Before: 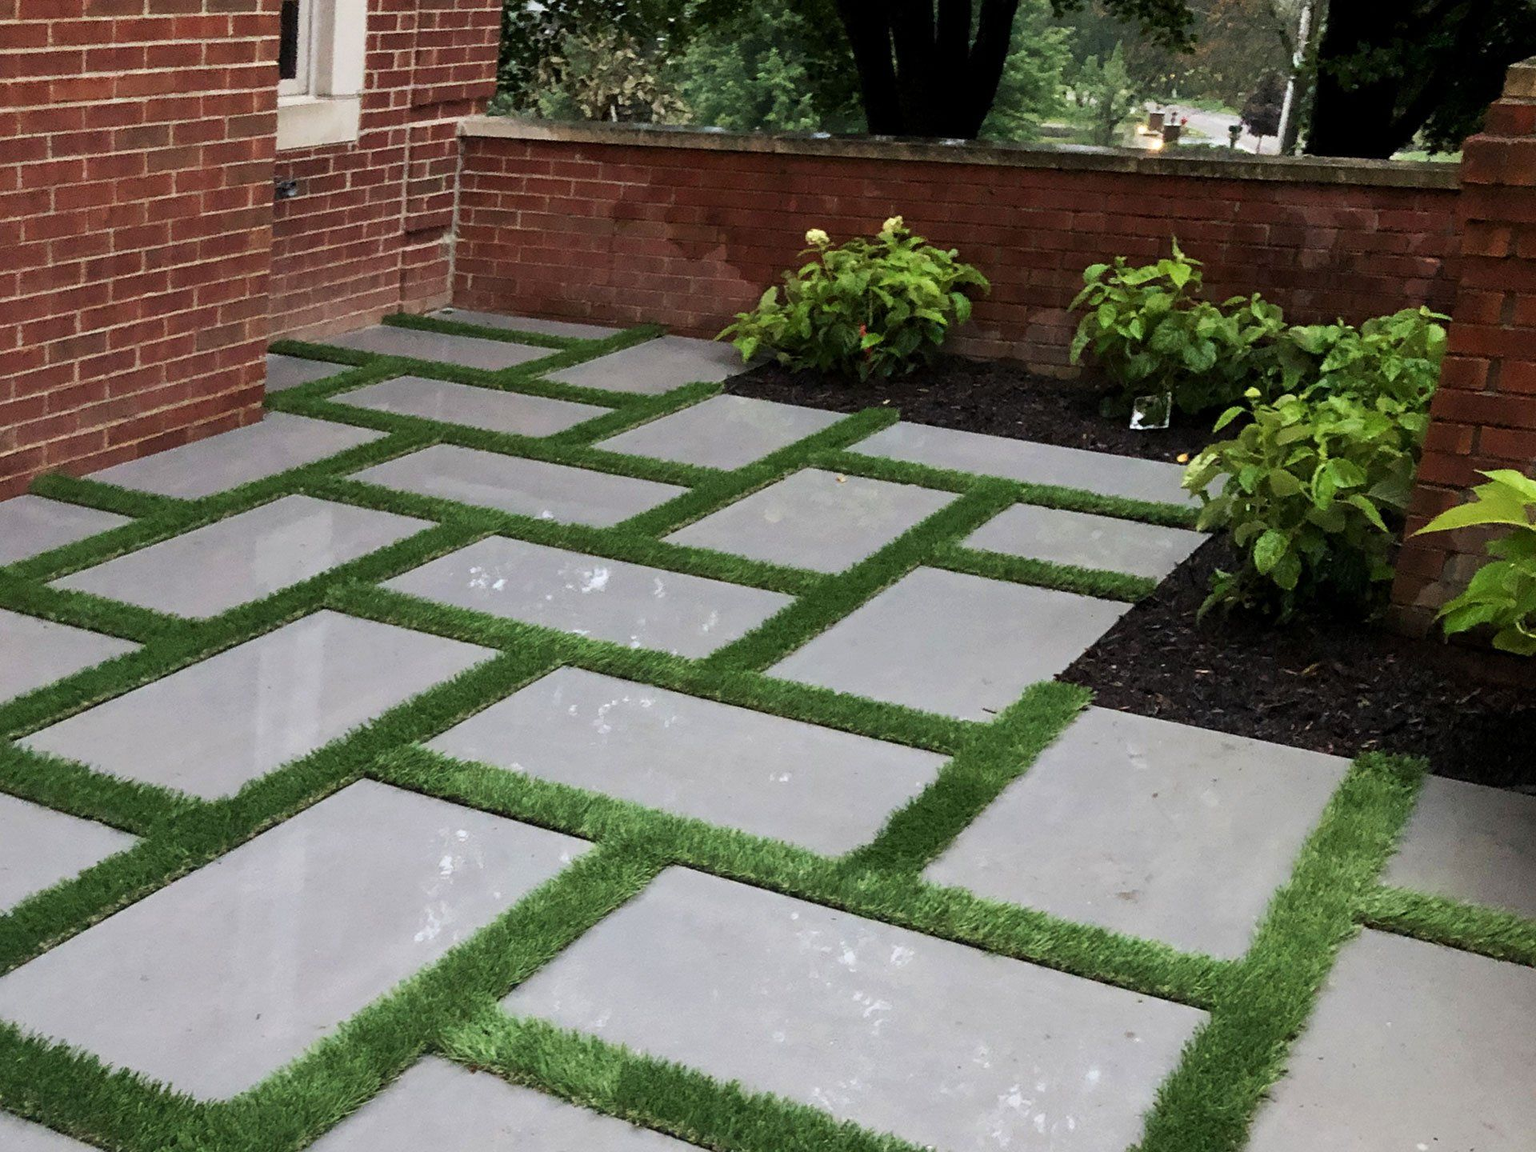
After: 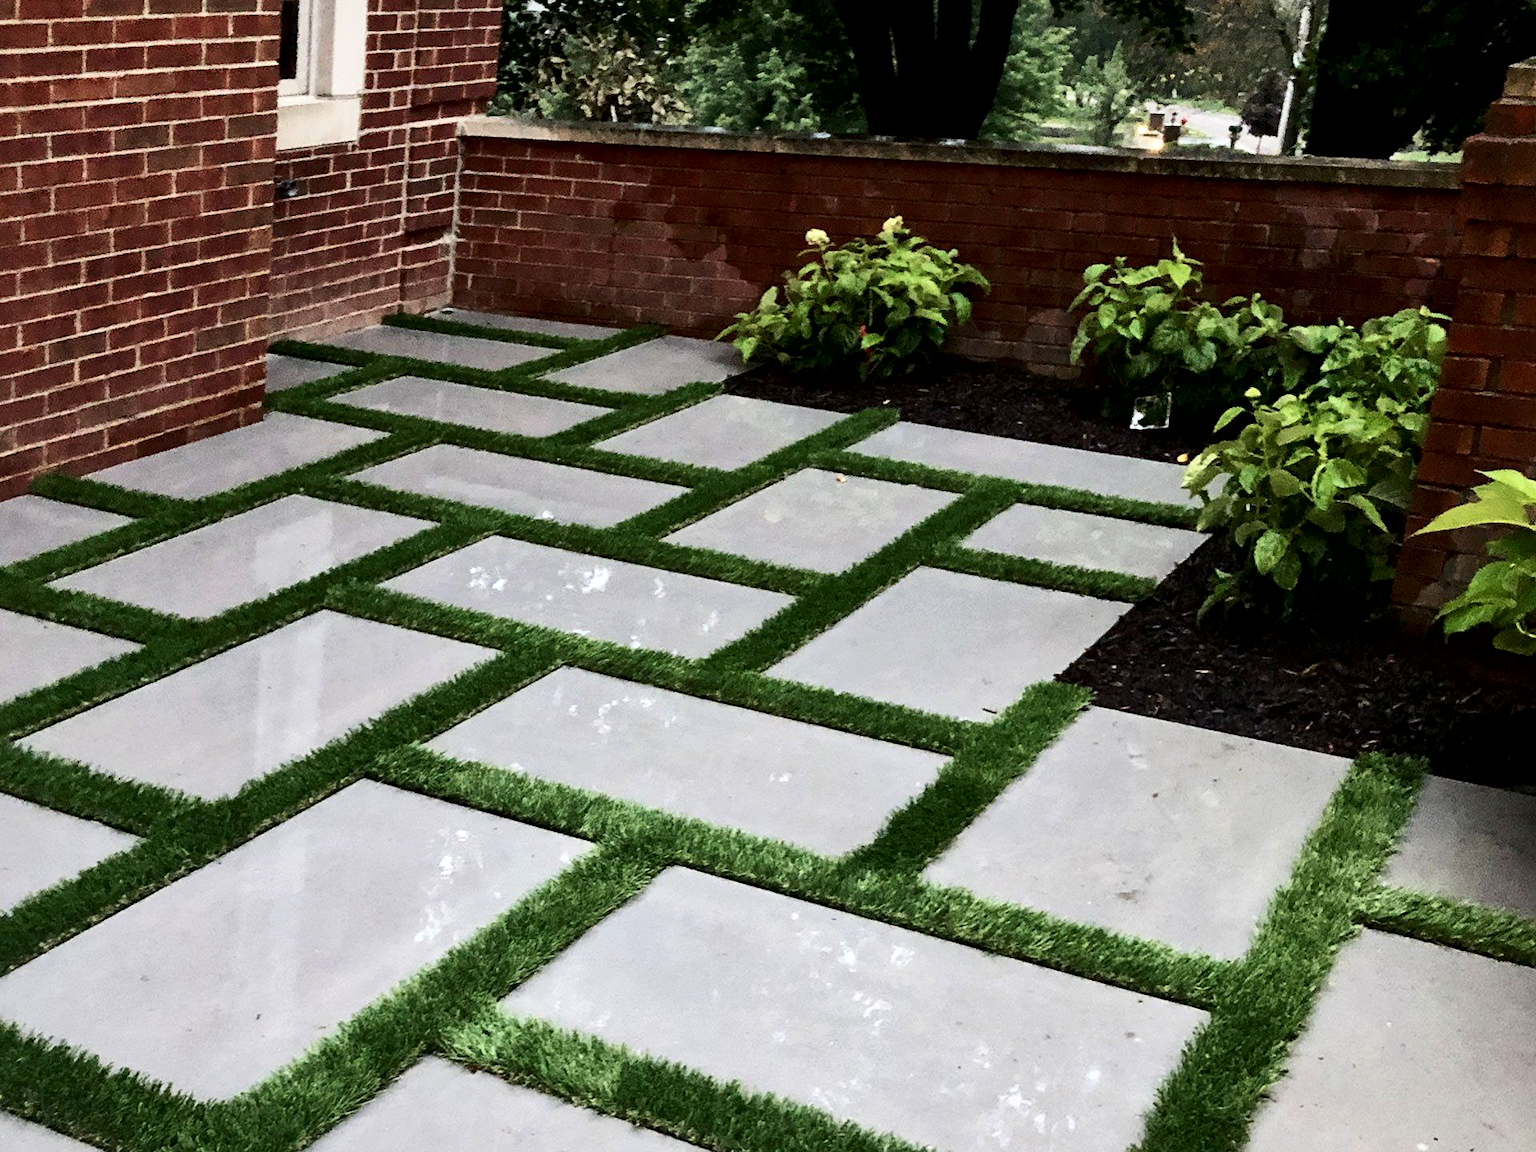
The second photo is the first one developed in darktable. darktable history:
local contrast: mode bilateral grid, contrast 25, coarseness 60, detail 151%, midtone range 0.2
contrast brightness saturation: contrast 0.28
